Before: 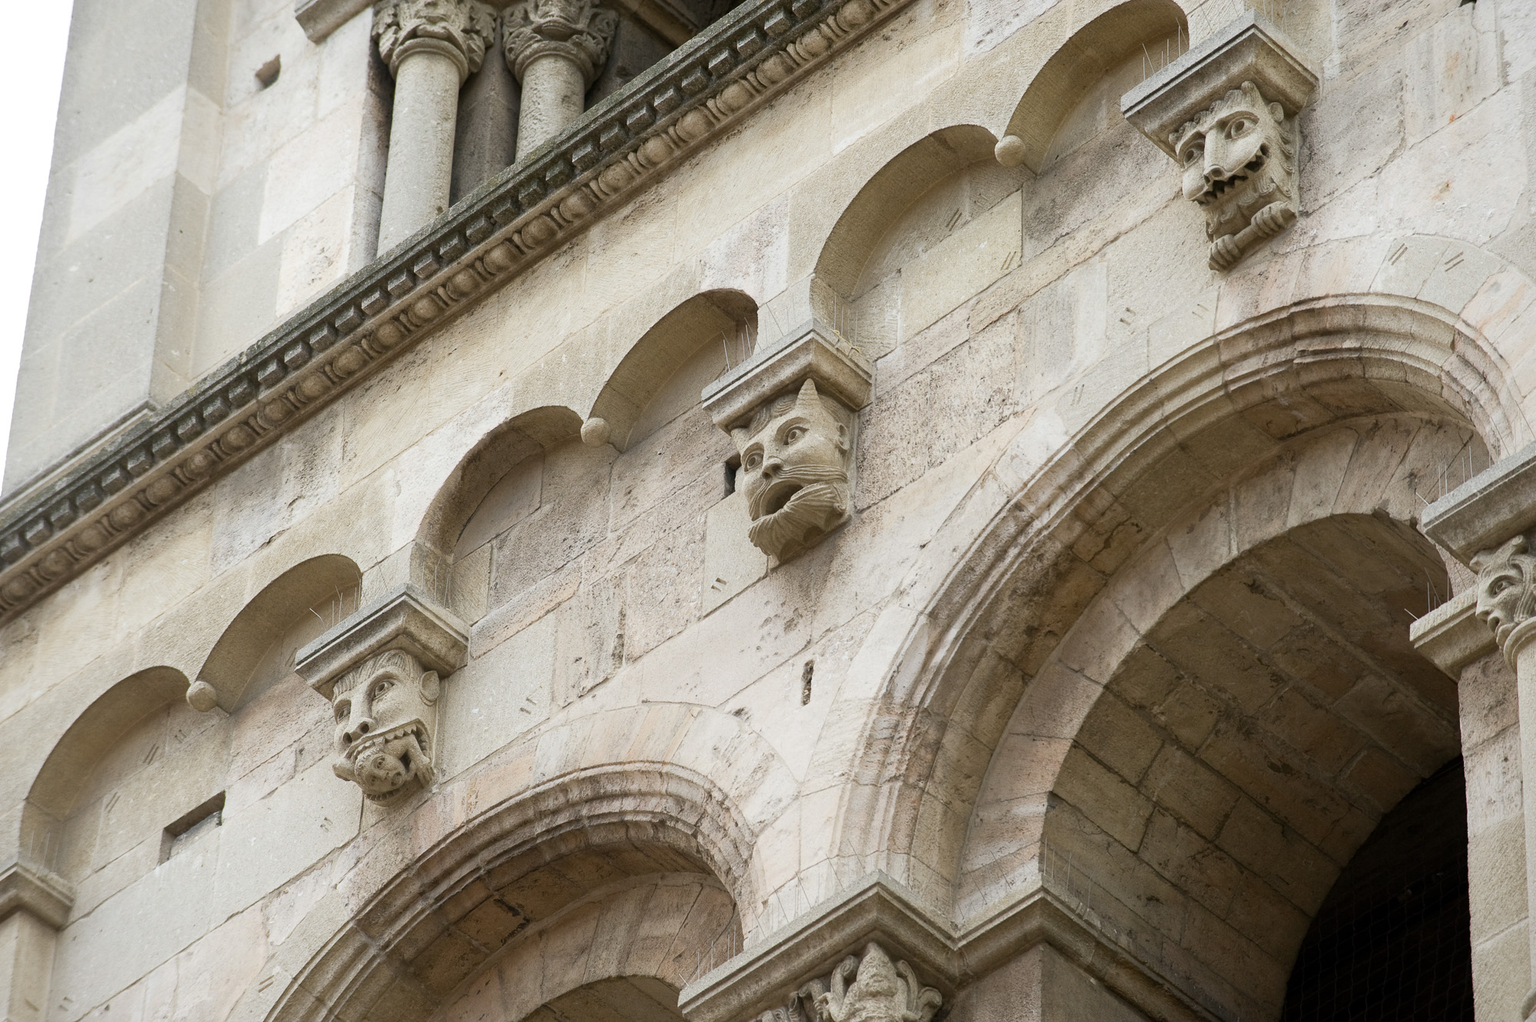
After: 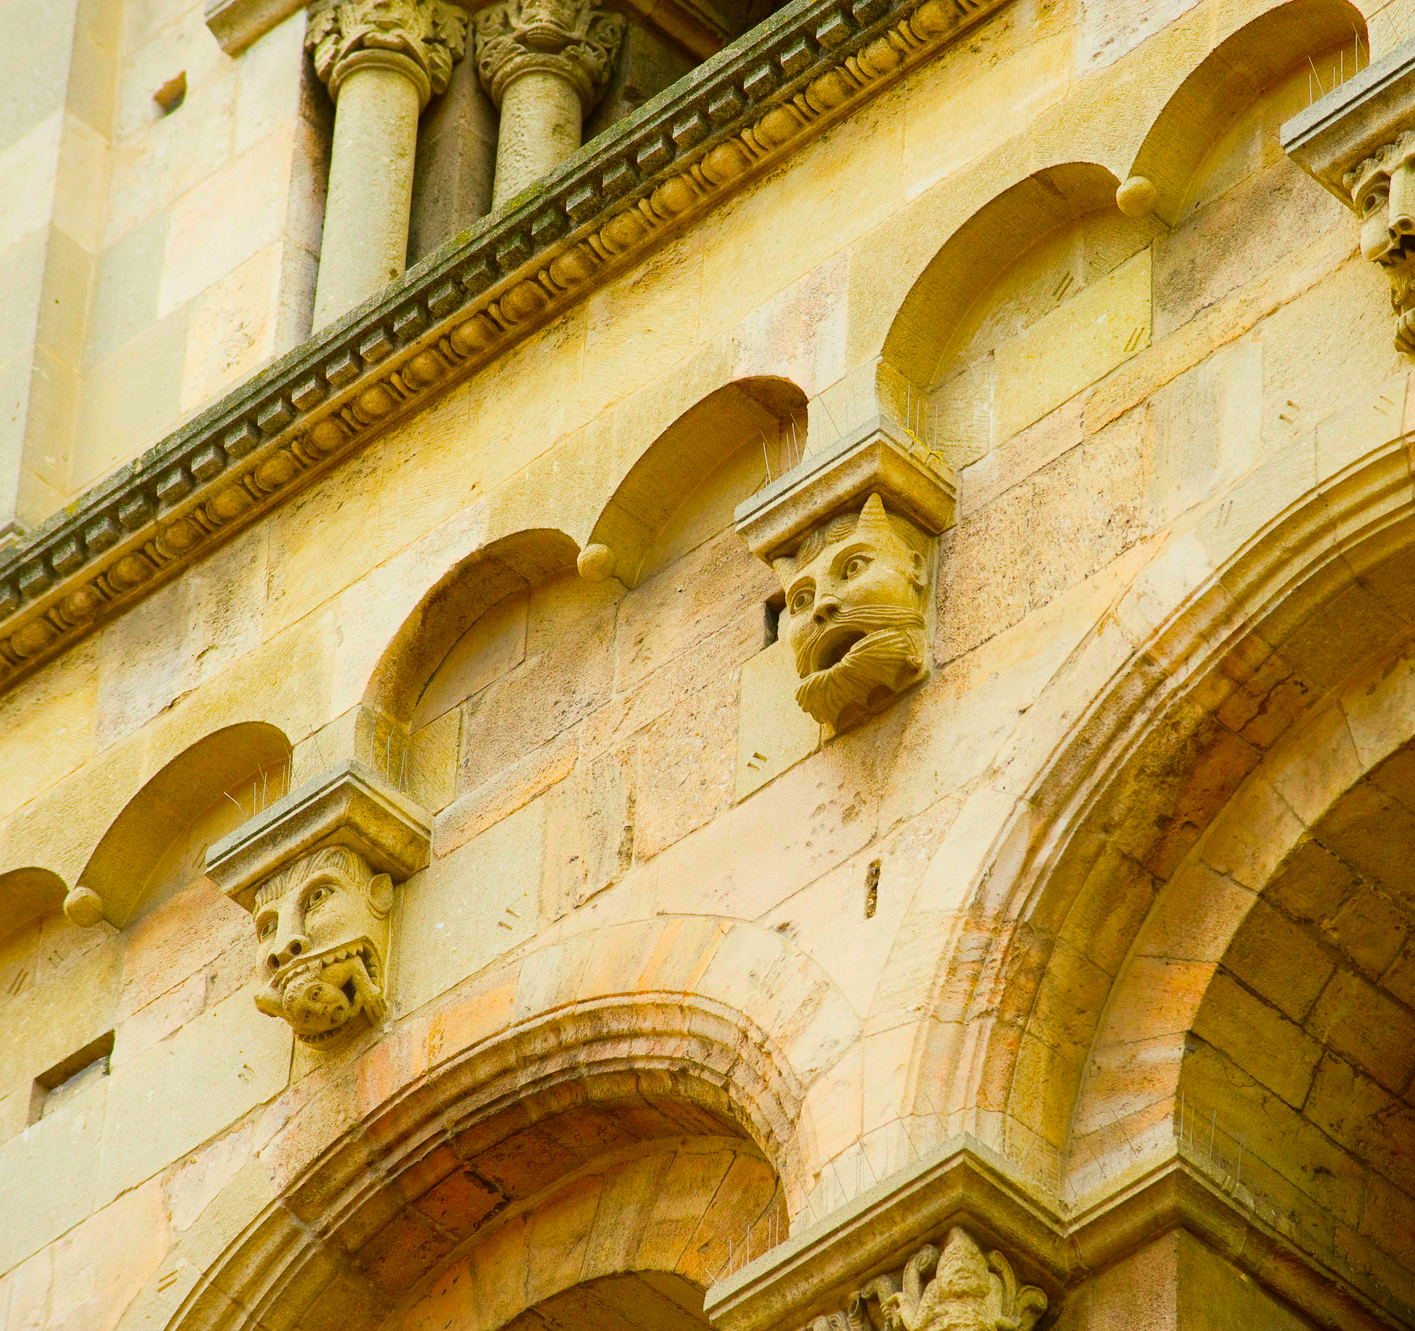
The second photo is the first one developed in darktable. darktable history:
tone equalizer: edges refinement/feathering 500, mask exposure compensation -1.57 EV, preserve details no
tone curve: curves: ch0 [(0, 0.021) (0.049, 0.044) (0.152, 0.14) (0.328, 0.377) (0.473, 0.543) (0.641, 0.705) (0.868, 0.887) (1, 0.969)]; ch1 [(0, 0) (0.302, 0.331) (0.427, 0.433) (0.472, 0.47) (0.502, 0.503) (0.522, 0.526) (0.564, 0.591) (0.602, 0.632) (0.677, 0.701) (0.859, 0.885) (1, 1)]; ch2 [(0, 0) (0.33, 0.301) (0.447, 0.44) (0.487, 0.496) (0.502, 0.516) (0.535, 0.554) (0.565, 0.598) (0.618, 0.629) (1, 1)], color space Lab, independent channels, preserve colors none
crop and rotate: left 8.994%, right 20.214%
color correction: highlights b* 0.001, saturation 2.95
